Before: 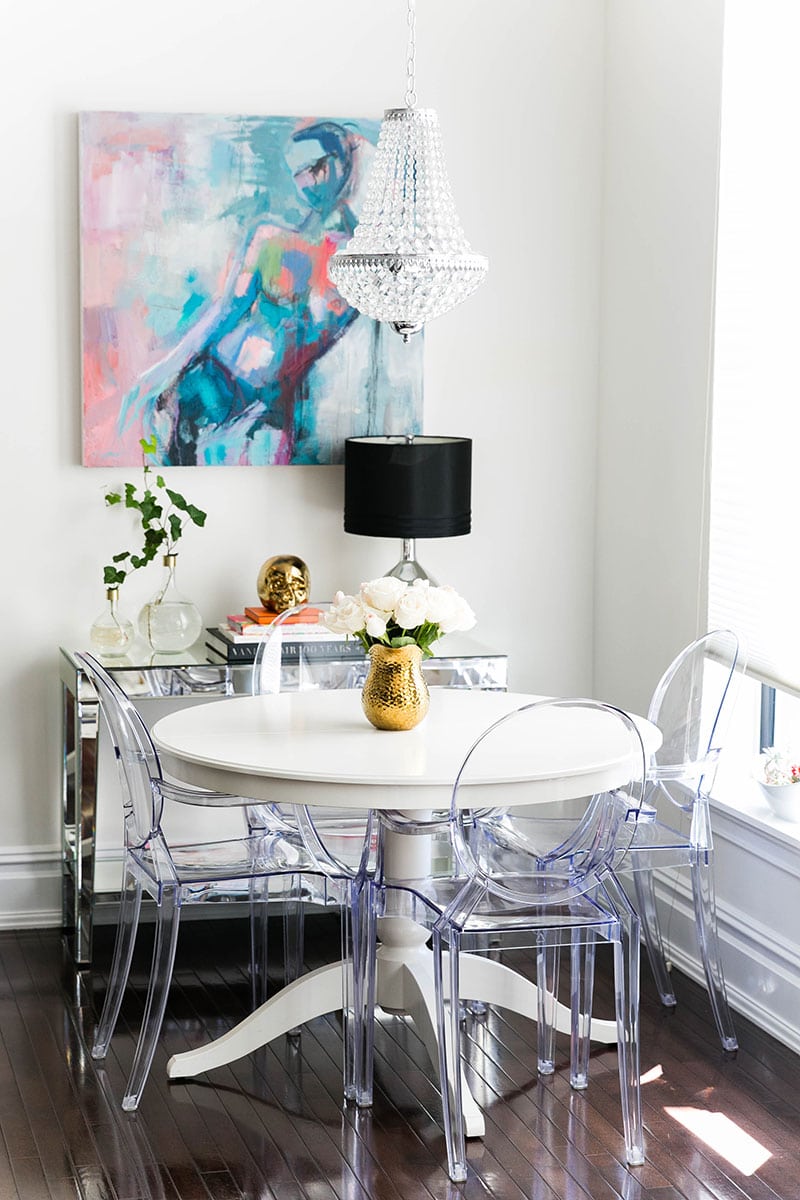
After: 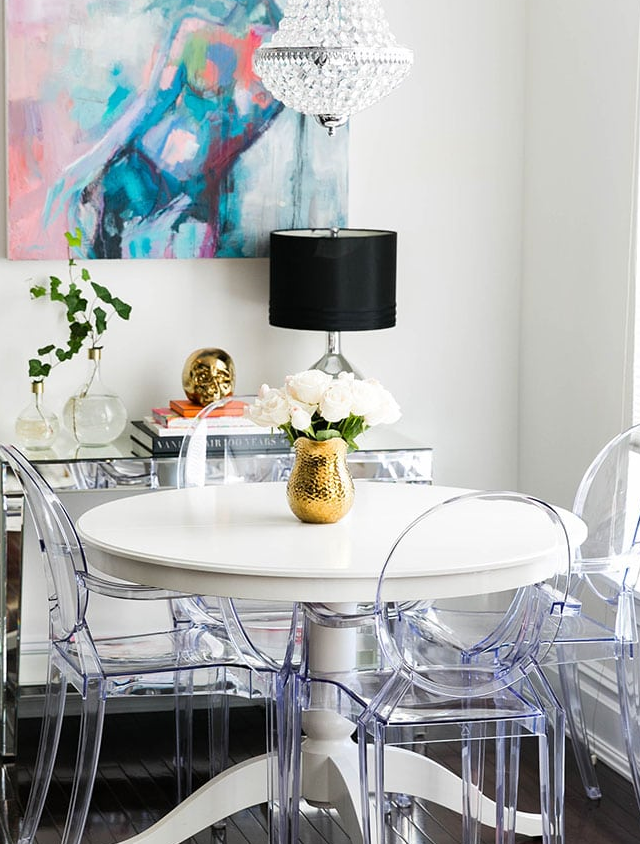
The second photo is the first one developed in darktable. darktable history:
crop: left 9.439%, top 17.298%, right 10.514%, bottom 12.329%
